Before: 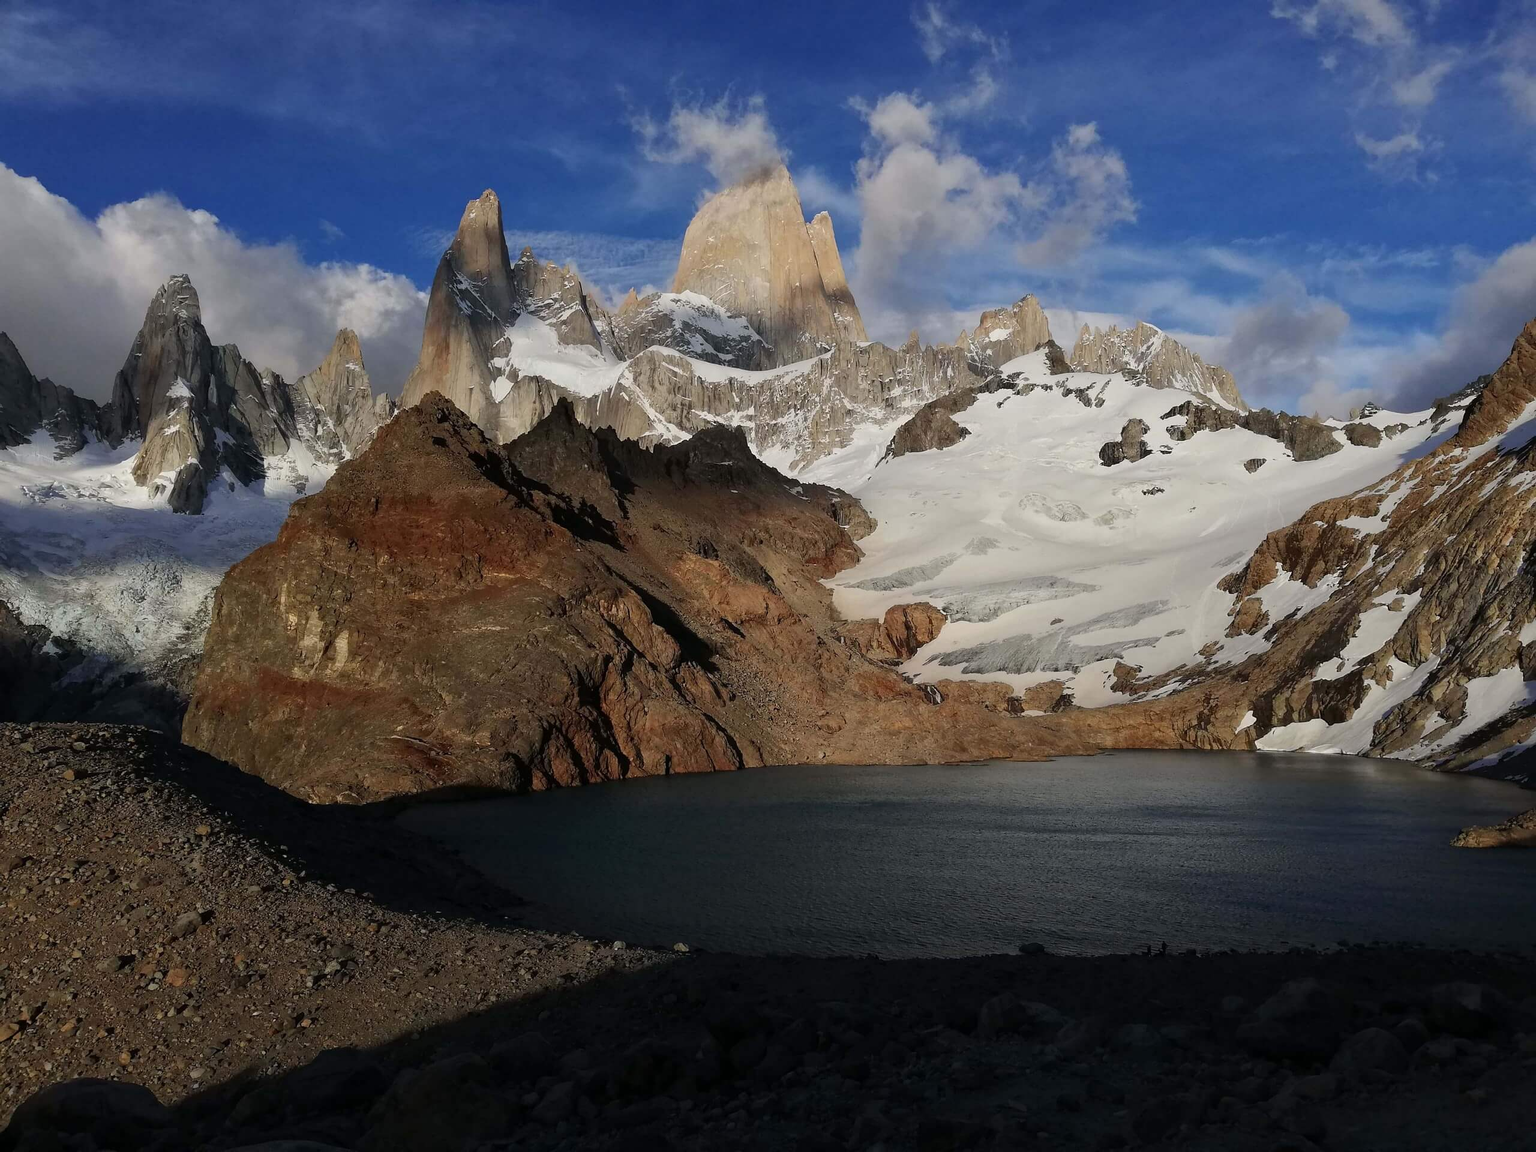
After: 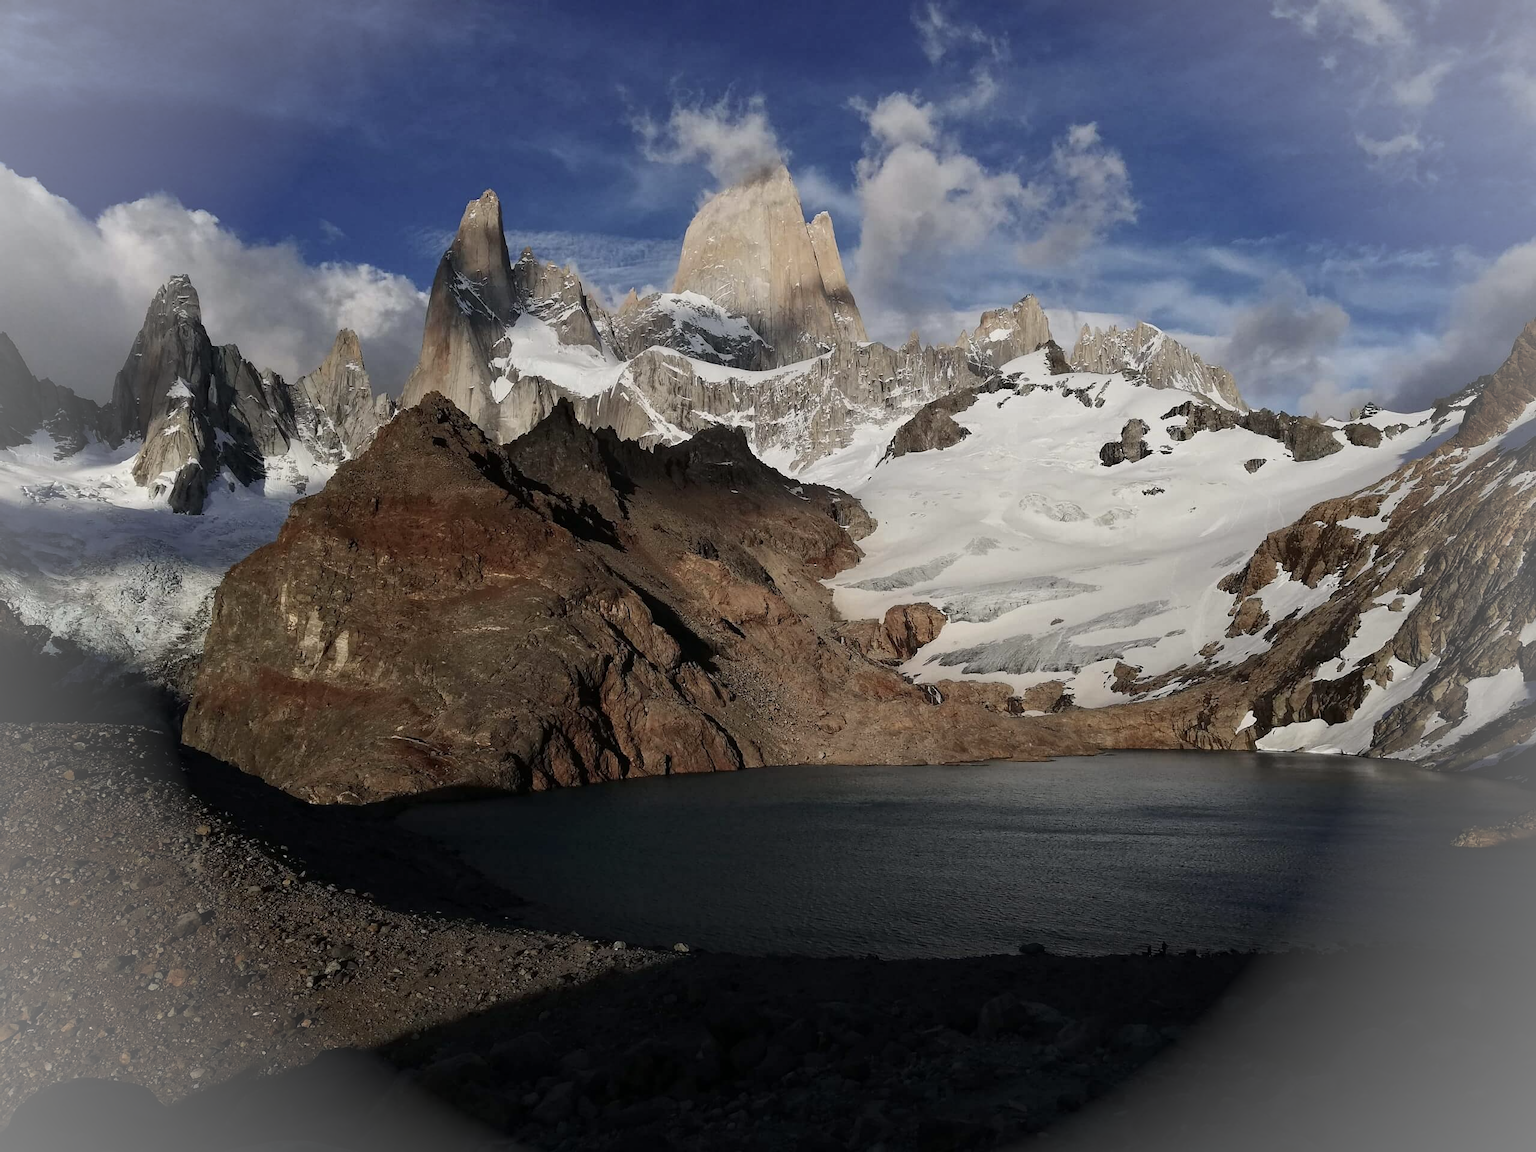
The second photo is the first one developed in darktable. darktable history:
vignetting: fall-off radius 61.01%, brightness 0.288, saturation -0.003, unbound false
contrast brightness saturation: contrast 0.105, saturation -0.281
